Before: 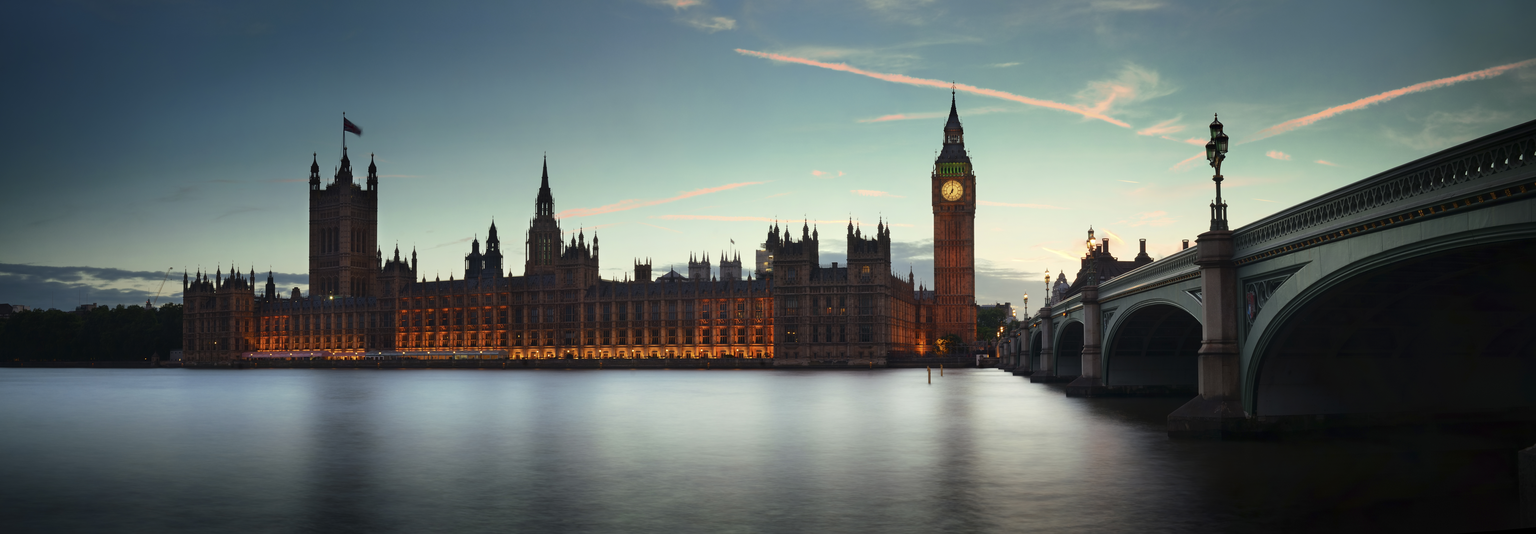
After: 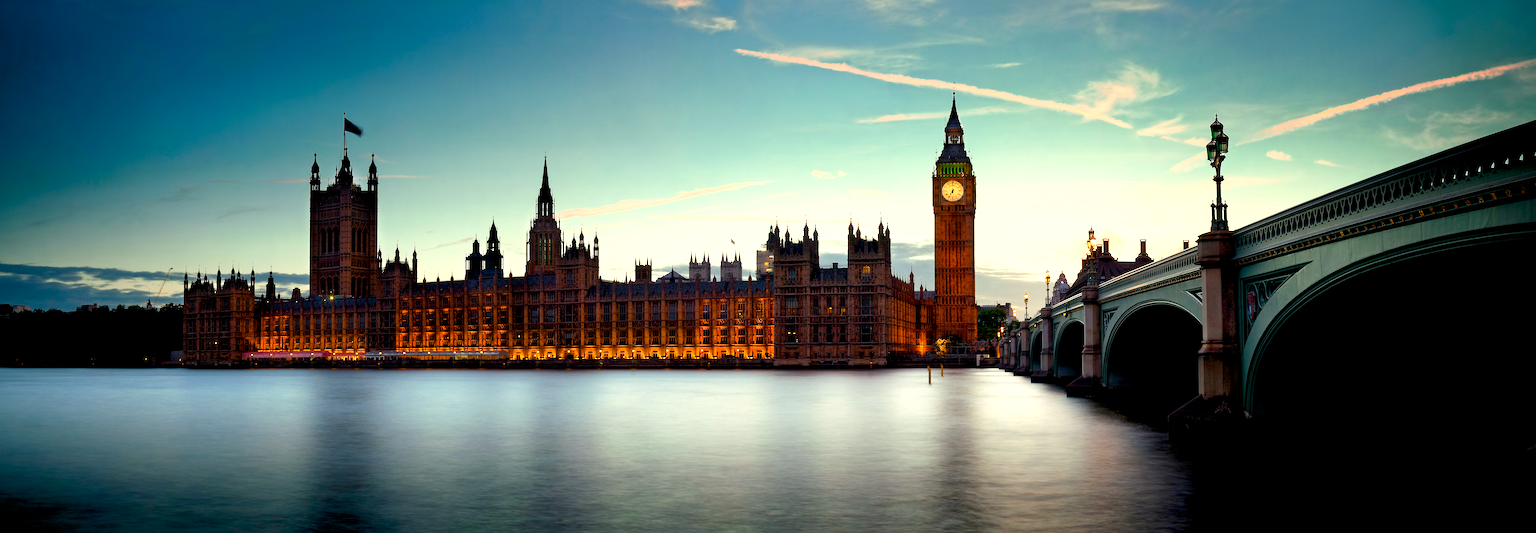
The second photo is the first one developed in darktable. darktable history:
color balance rgb: shadows lift › luminance 0.778%, shadows lift › chroma 0.41%, shadows lift › hue 22.2°, highlights gain › chroma 2.075%, highlights gain › hue 72.22°, global offset › luminance -1.449%, perceptual saturation grading › global saturation 35.111%, perceptual saturation grading › highlights -25.054%, perceptual saturation grading › shadows 49.418%
local contrast: mode bilateral grid, contrast 20, coarseness 50, detail 129%, midtone range 0.2
exposure: exposure 0.606 EV, compensate highlight preservation false
sharpen: radius 1.391, amount 1.253, threshold 0.806
